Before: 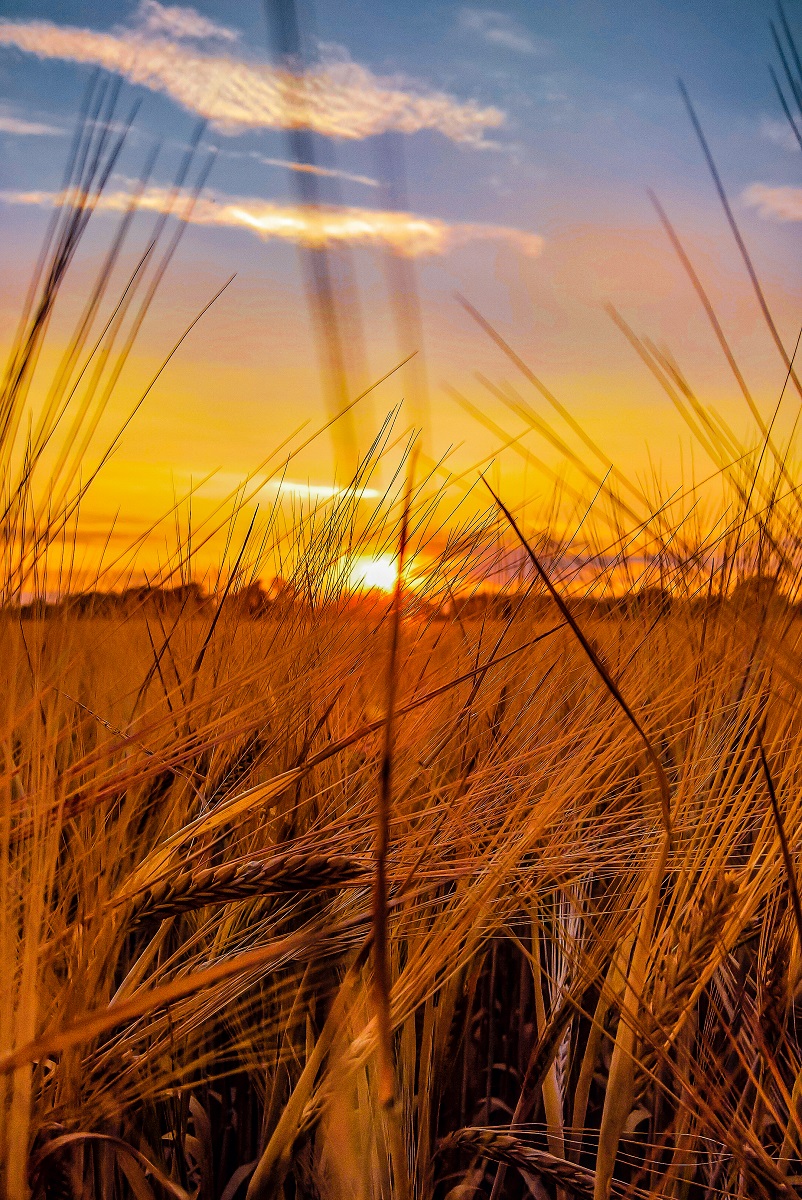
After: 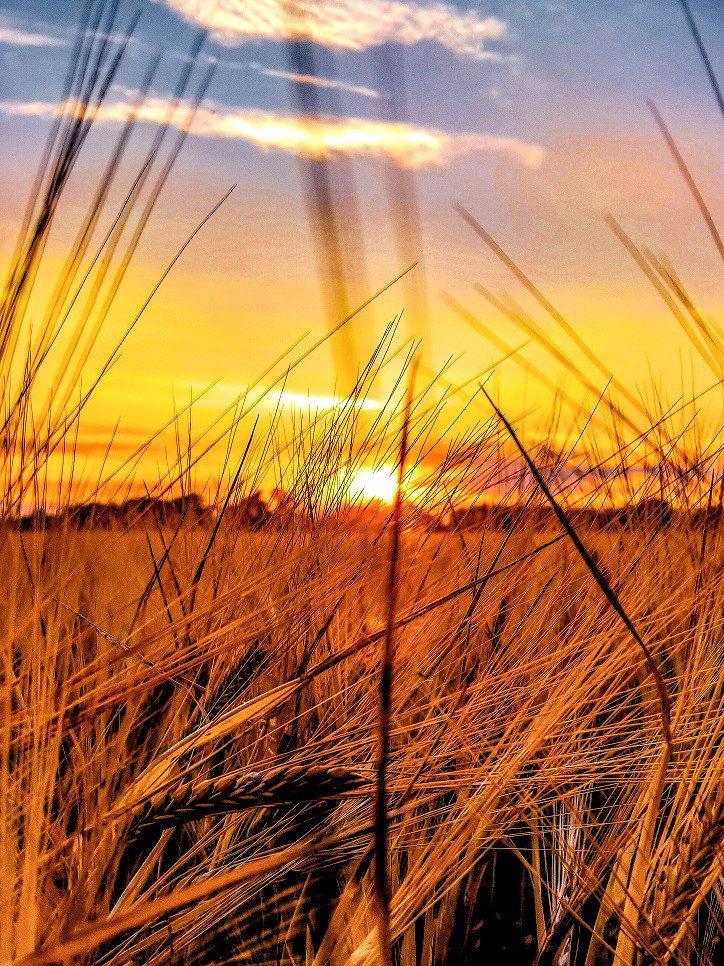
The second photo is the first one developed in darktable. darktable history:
crop: top 7.49%, right 9.717%, bottom 11.943%
rgb levels: levels [[0.013, 0.434, 0.89], [0, 0.5, 1], [0, 0.5, 1]]
local contrast: highlights 60%, shadows 60%, detail 160%
